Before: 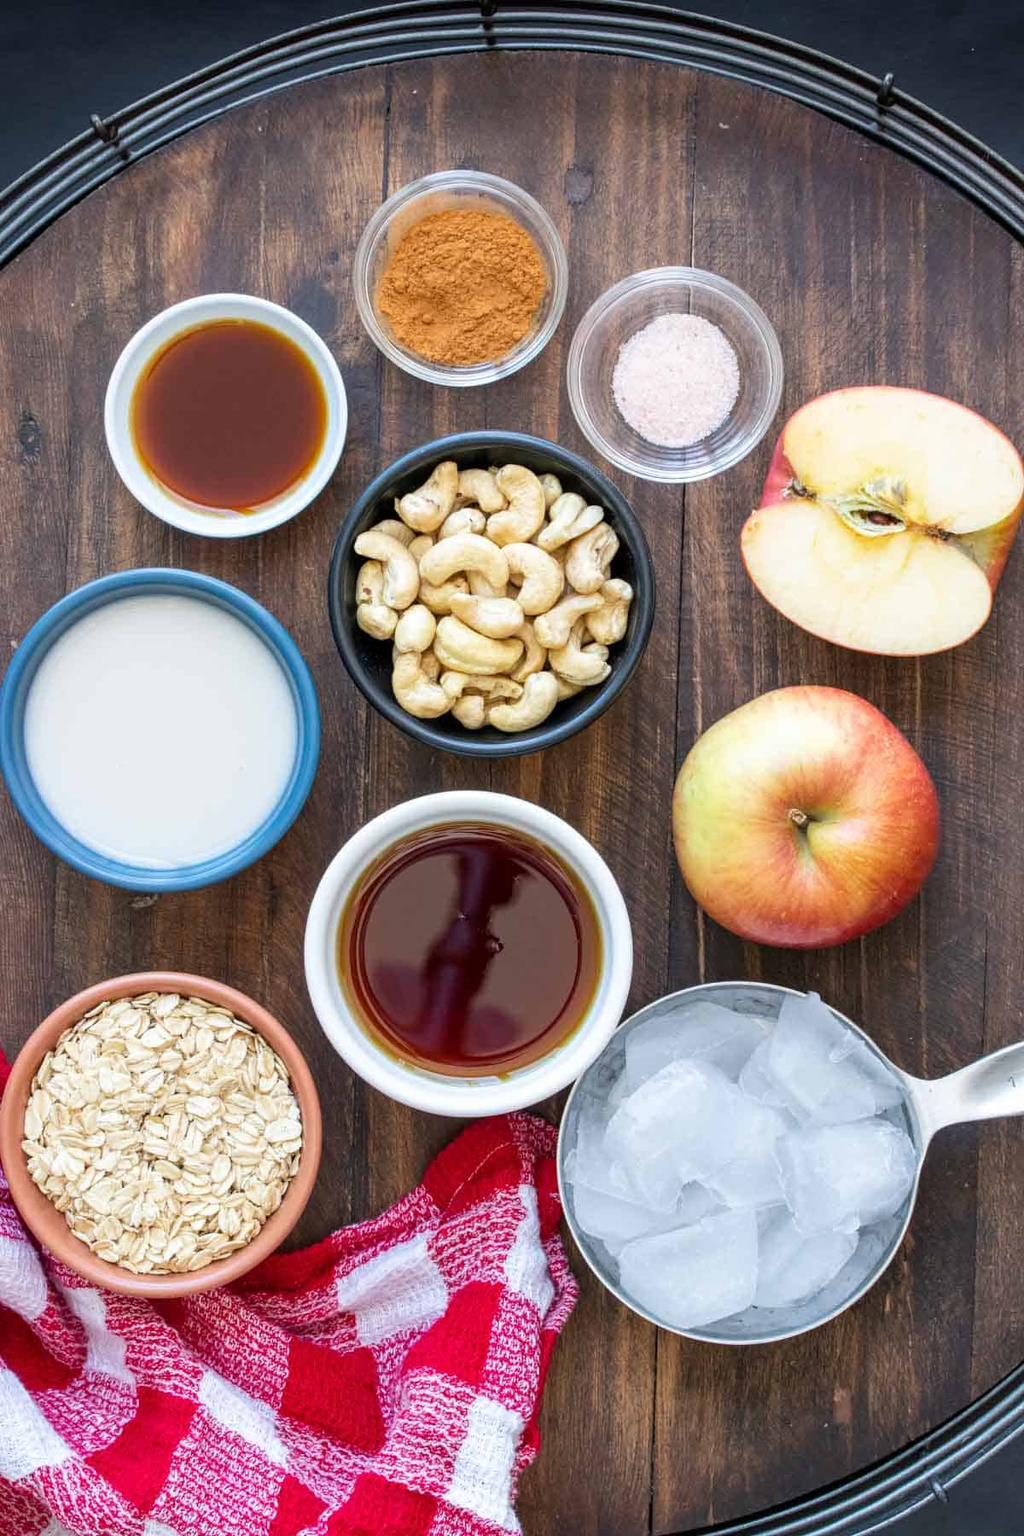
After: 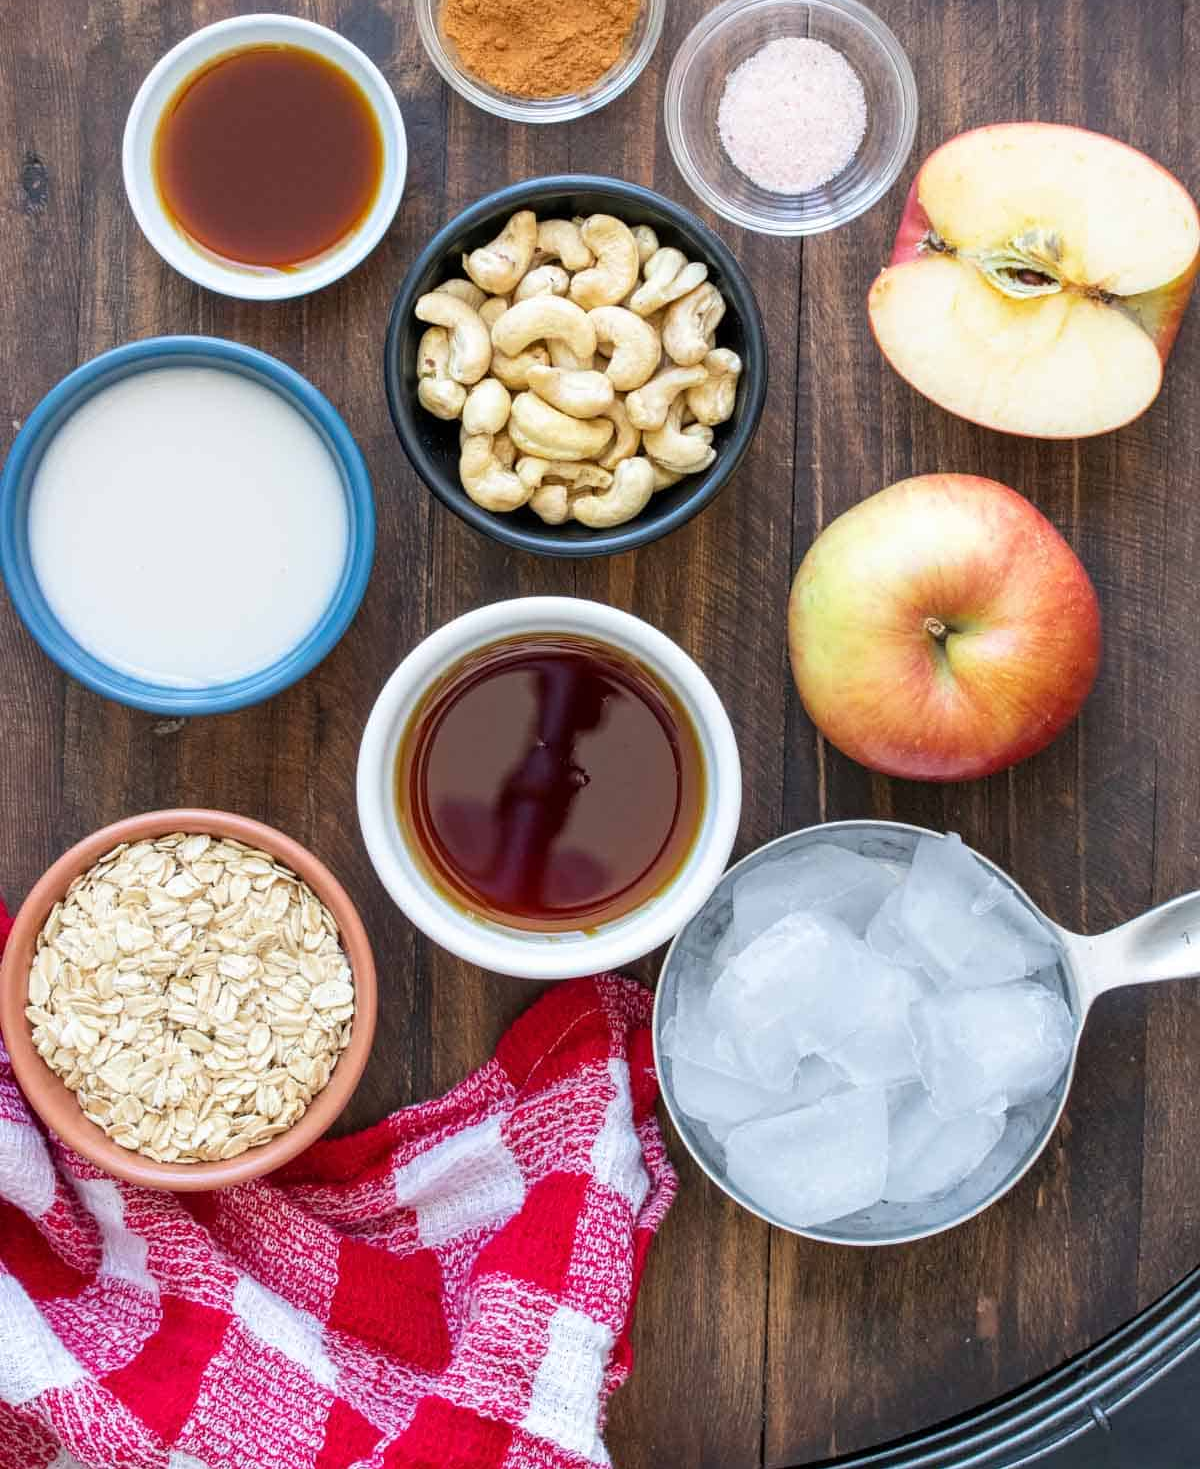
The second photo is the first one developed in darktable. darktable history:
crop and rotate: top 18.342%
